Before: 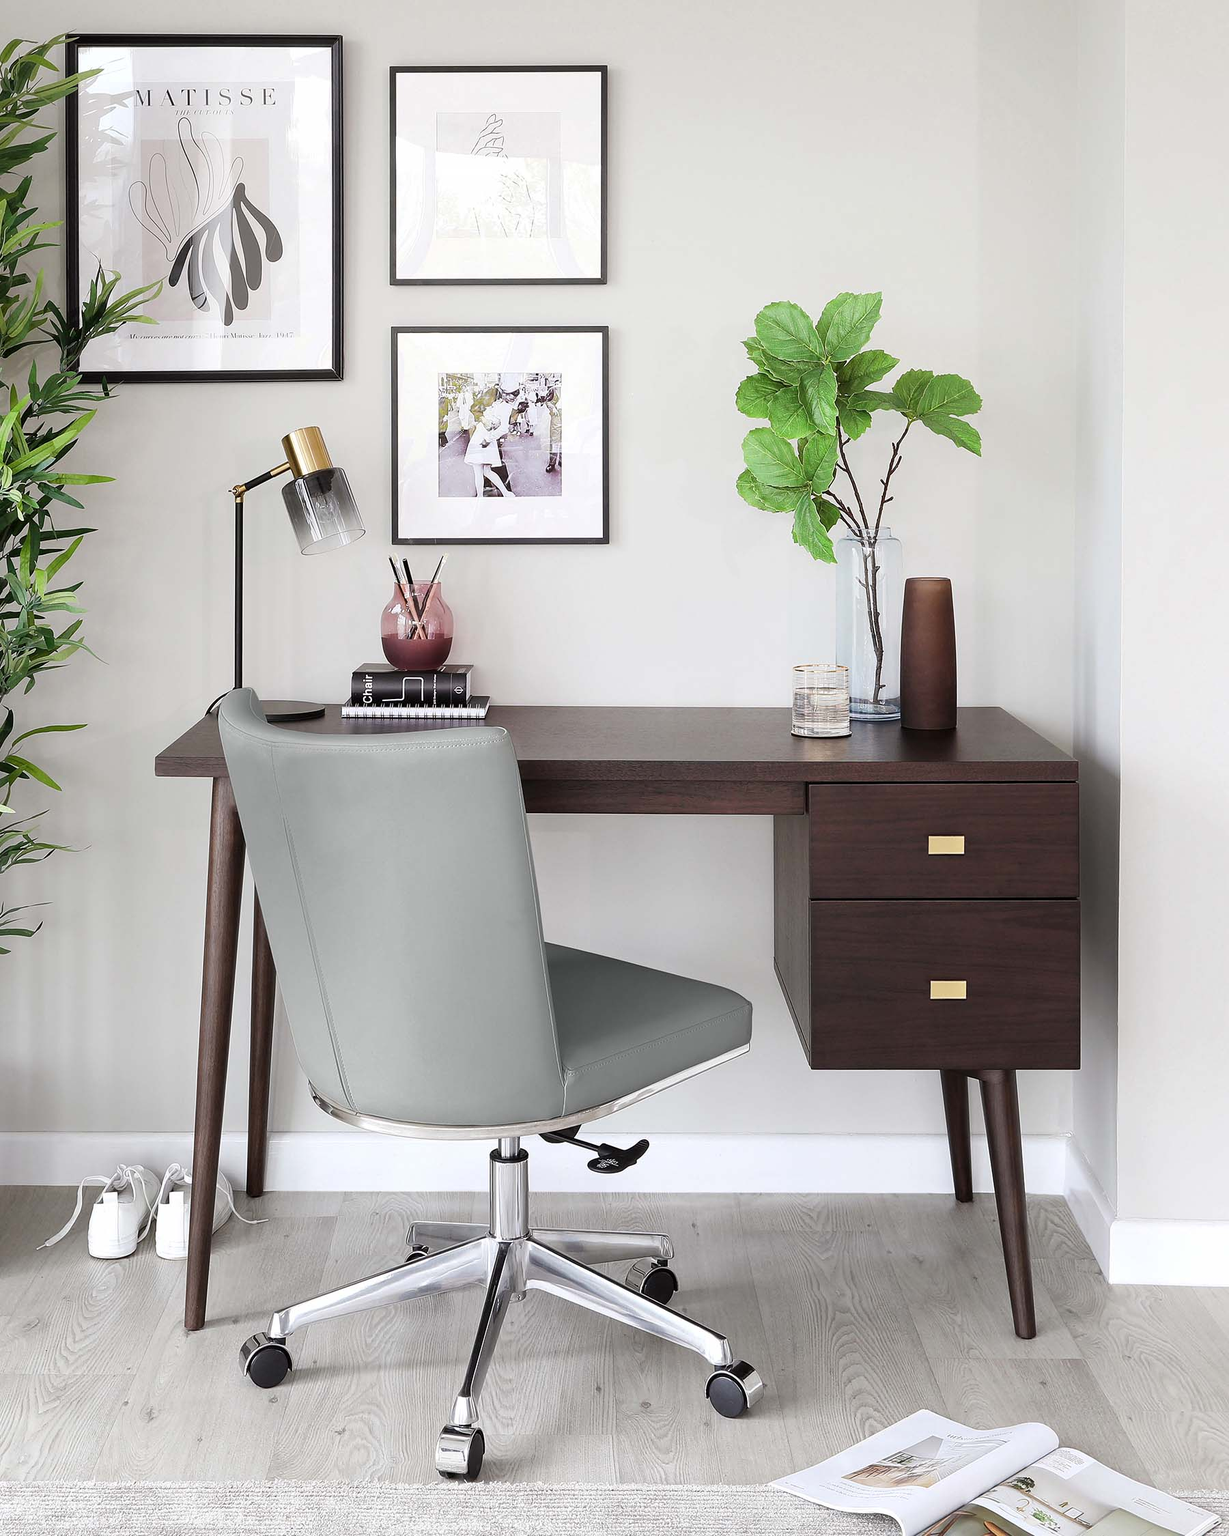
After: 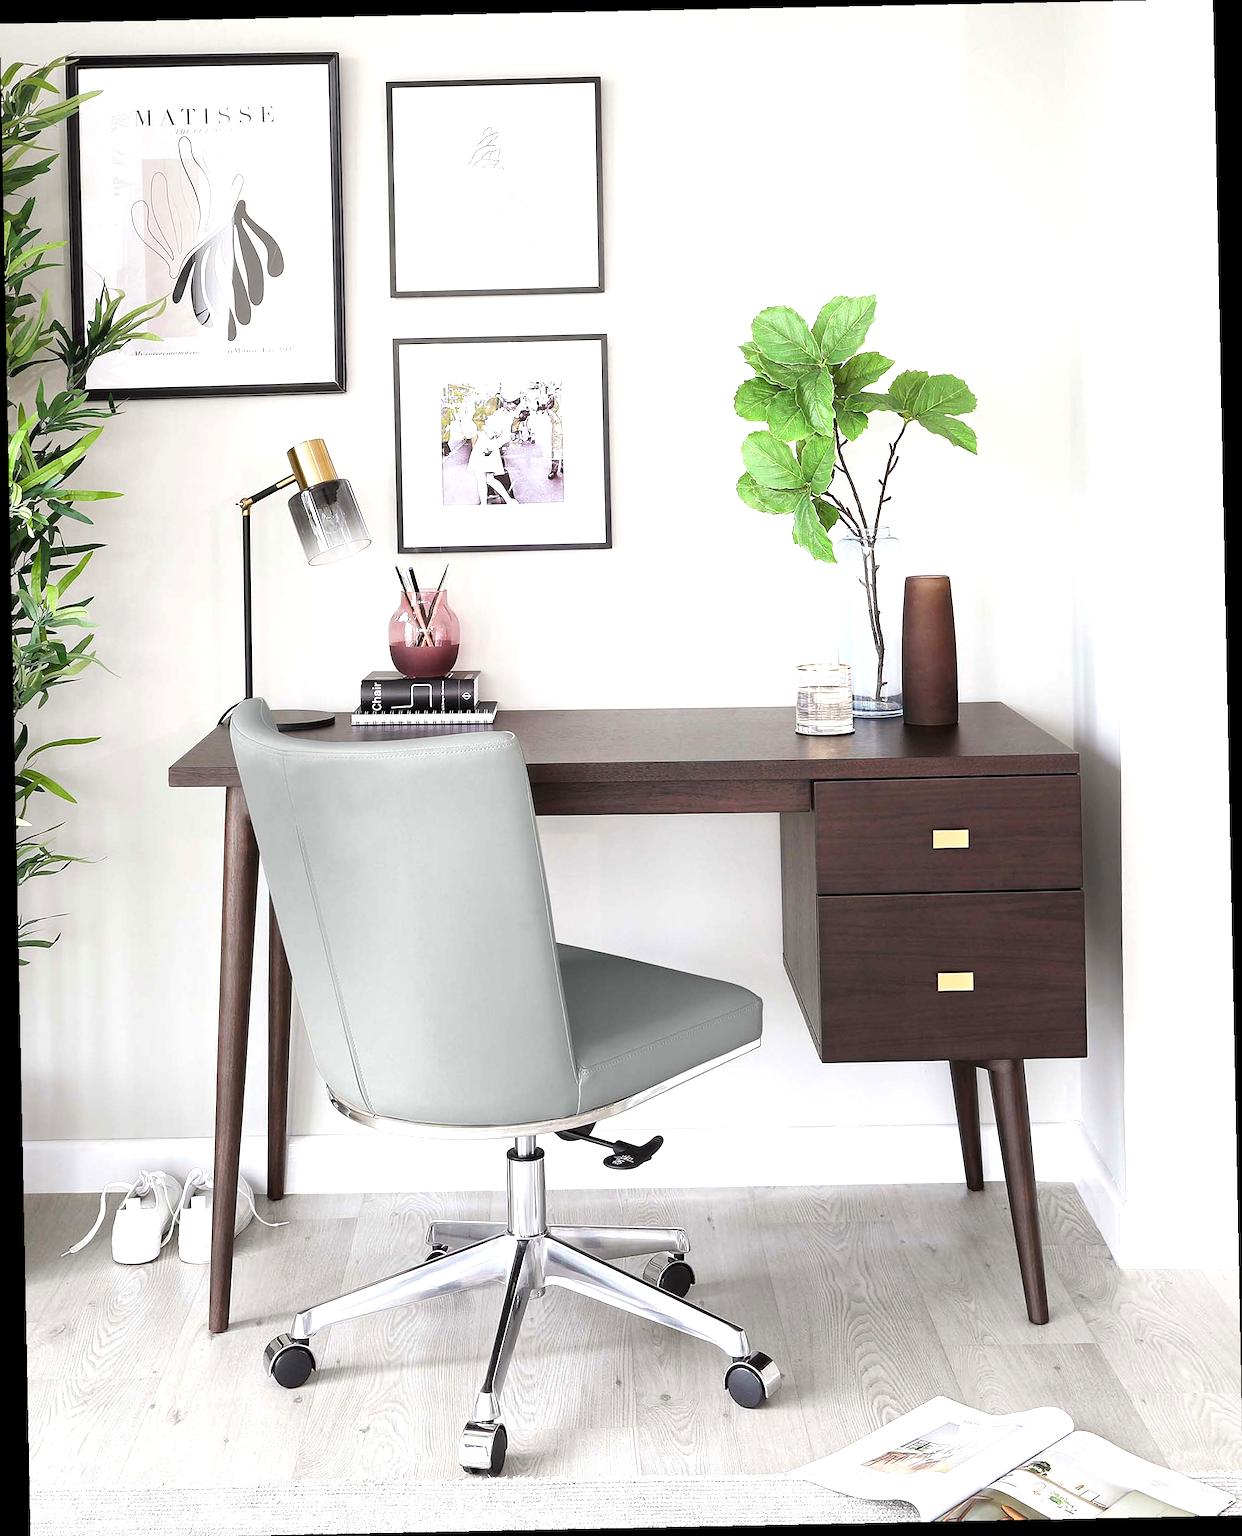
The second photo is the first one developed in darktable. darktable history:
rotate and perspective: rotation -1.17°, automatic cropping off
crop: top 0.05%, bottom 0.098%
exposure: exposure 0.648 EV, compensate highlight preservation false
